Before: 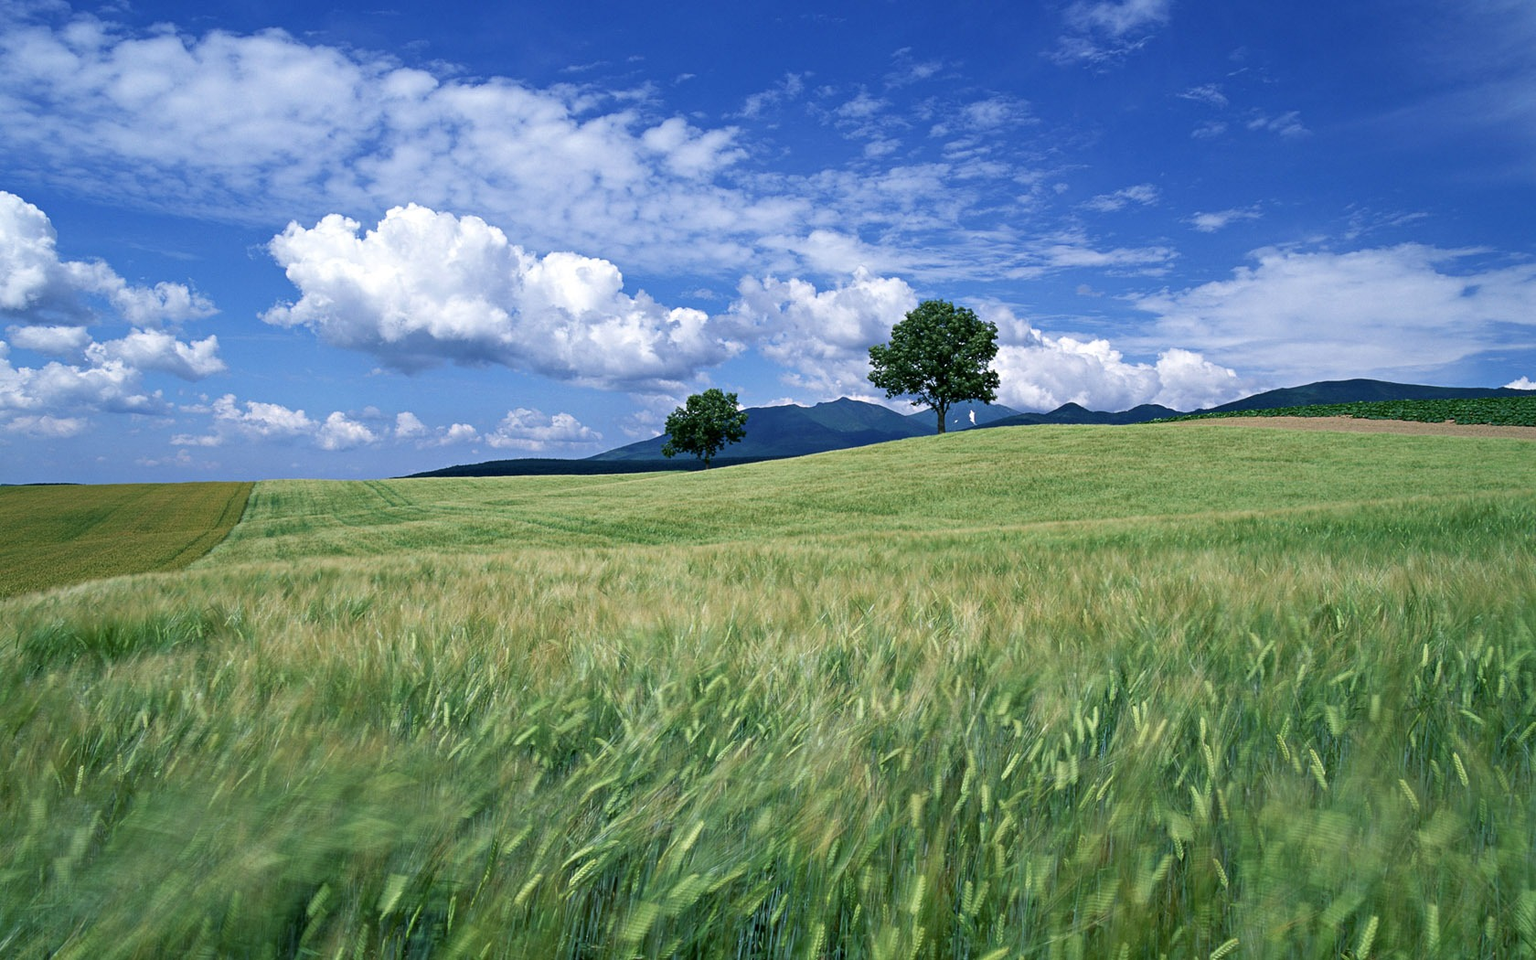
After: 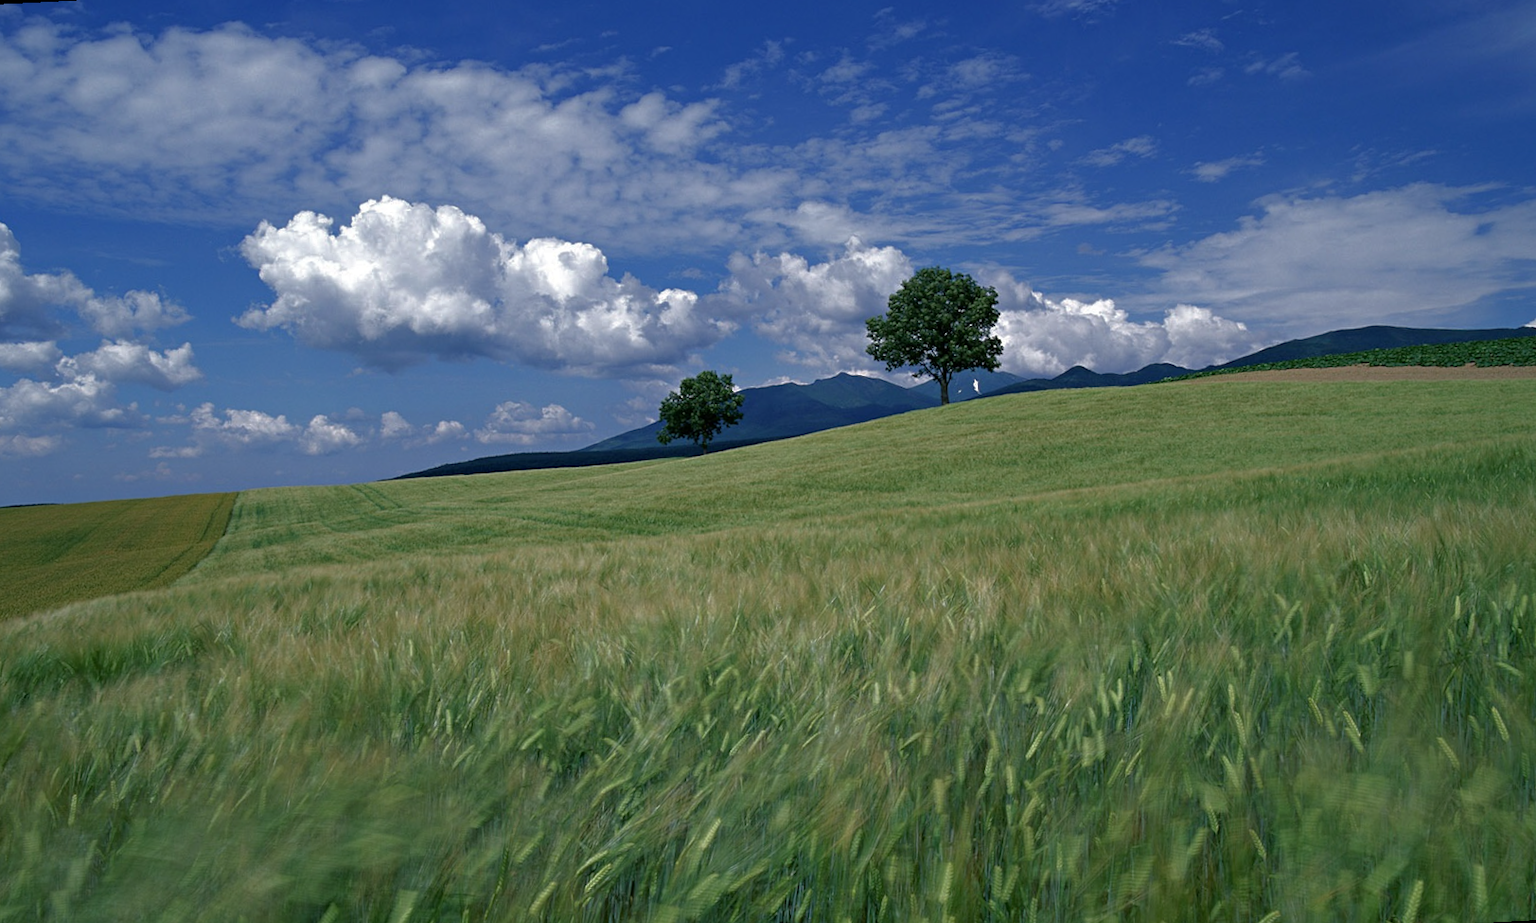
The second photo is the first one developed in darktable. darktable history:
base curve: curves: ch0 [(0, 0) (0.841, 0.609) (1, 1)]
rotate and perspective: rotation -3°, crop left 0.031, crop right 0.968, crop top 0.07, crop bottom 0.93
